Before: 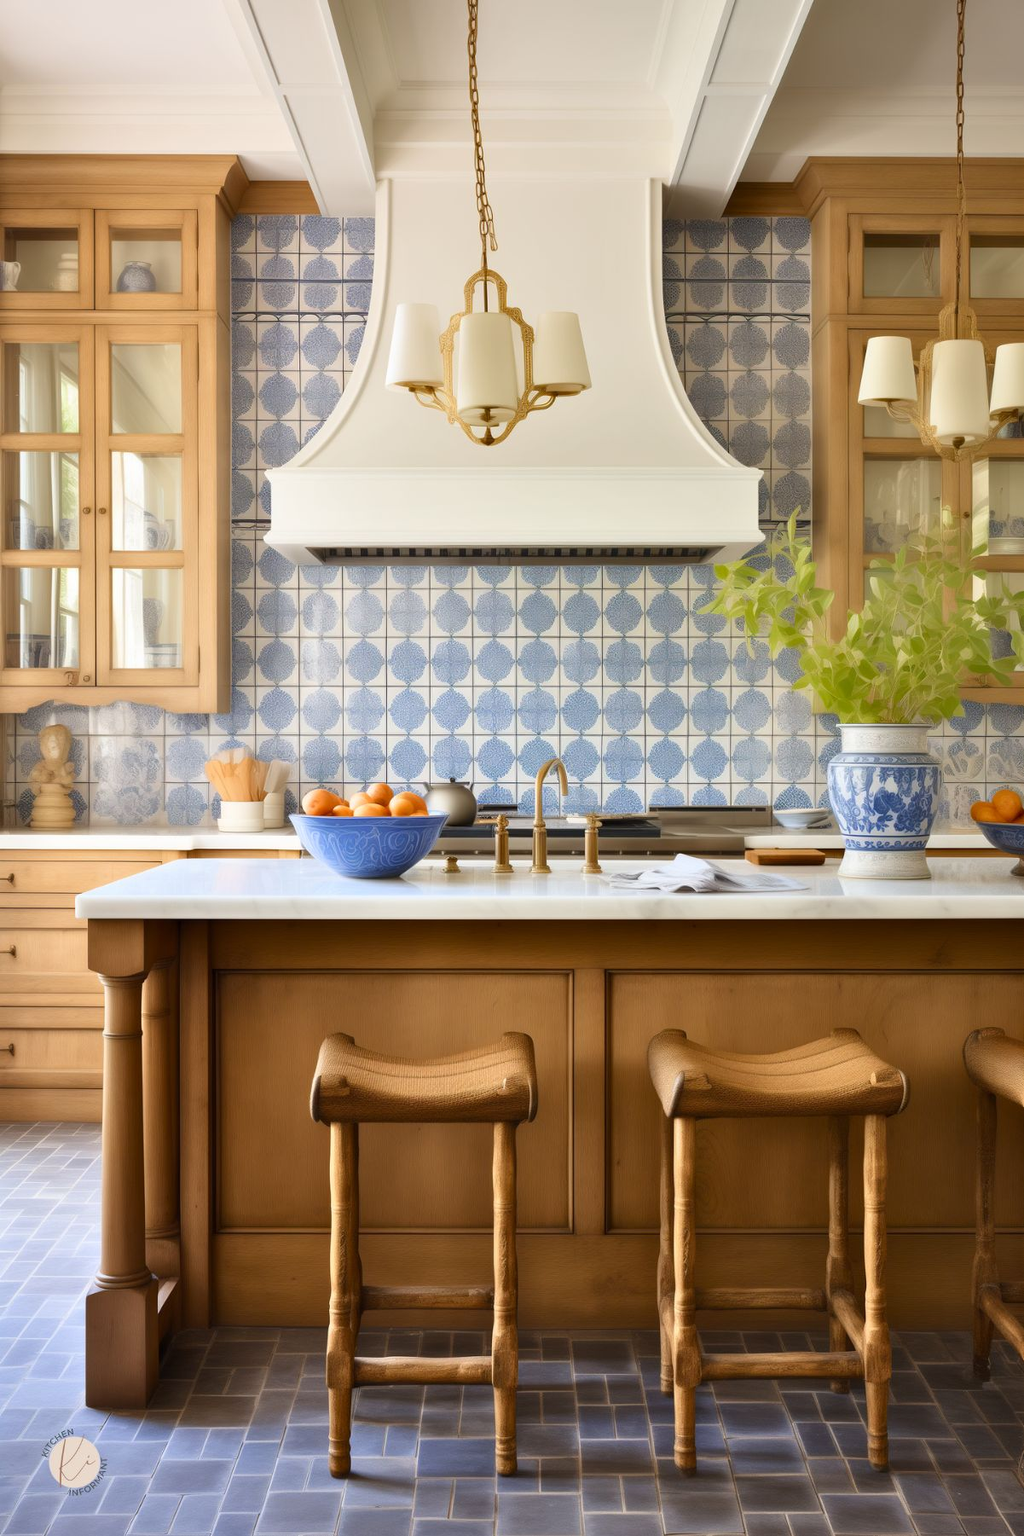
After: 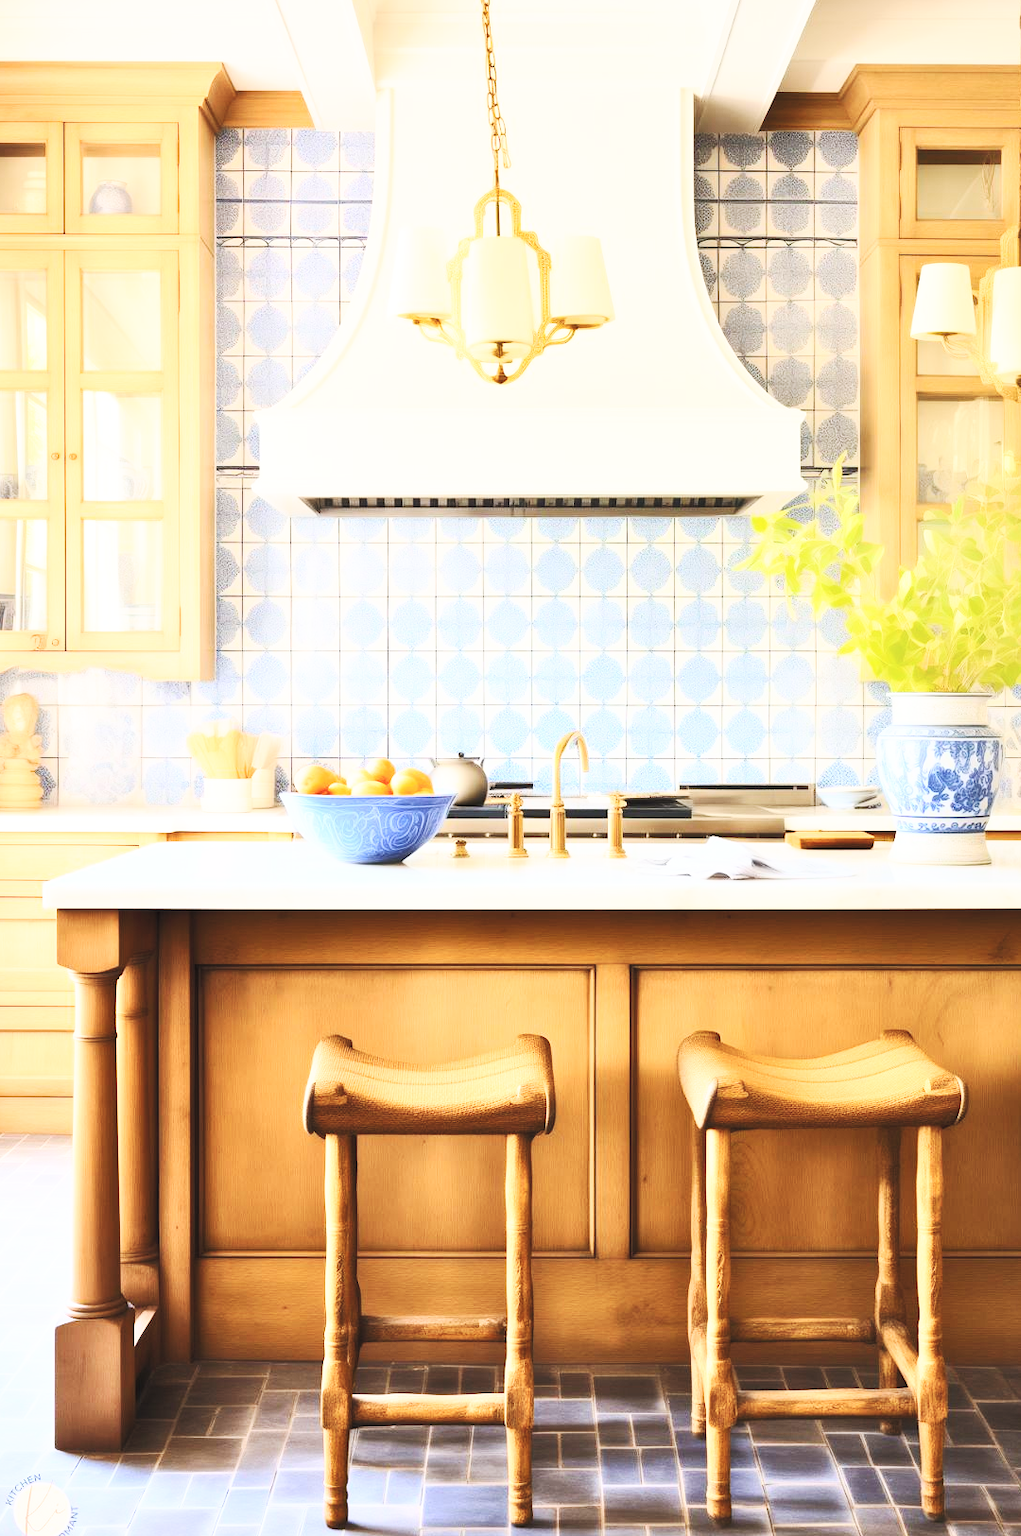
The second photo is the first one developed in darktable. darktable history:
contrast brightness saturation: contrast 0.374, brightness 0.536
base curve: curves: ch0 [(0, 0) (0.028, 0.03) (0.121, 0.232) (0.46, 0.748) (0.859, 0.968) (1, 1)], preserve colors none
crop: left 3.619%, top 6.474%, right 6.35%, bottom 3.254%
